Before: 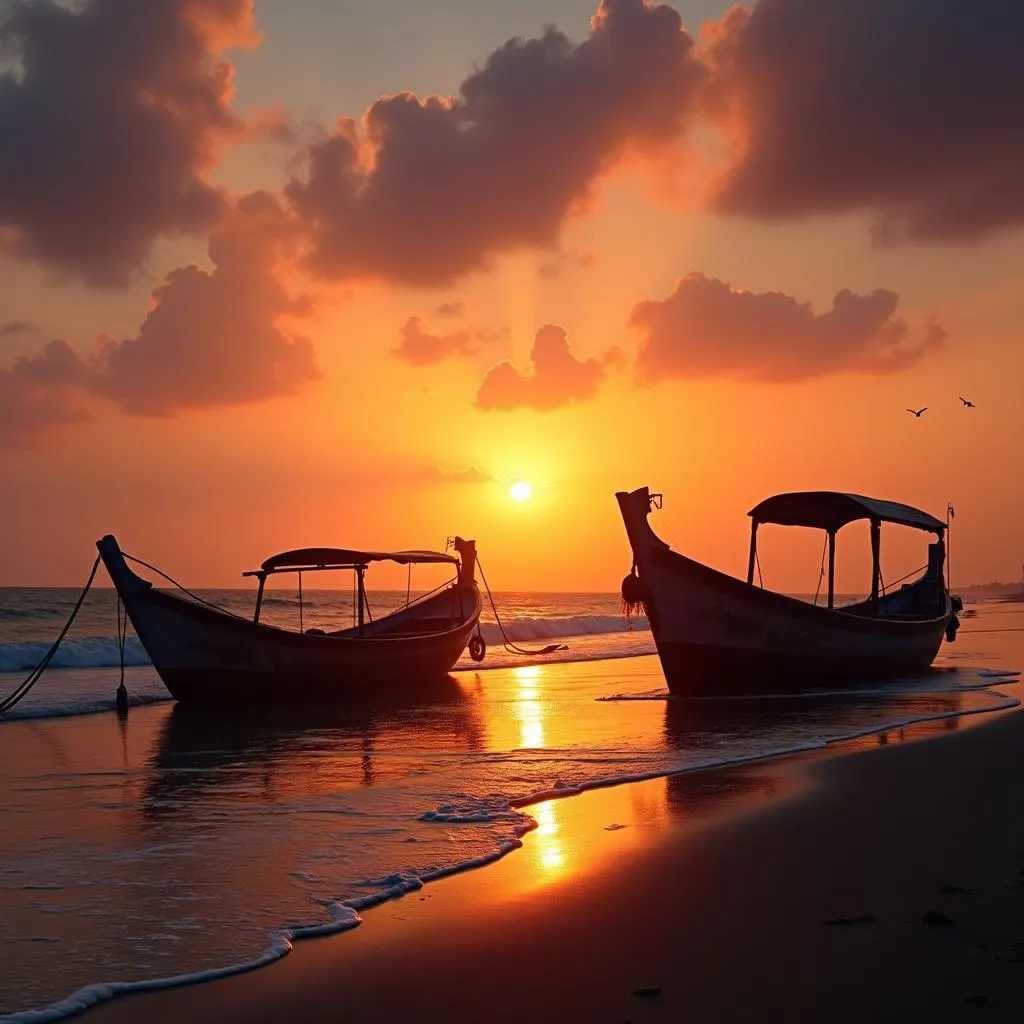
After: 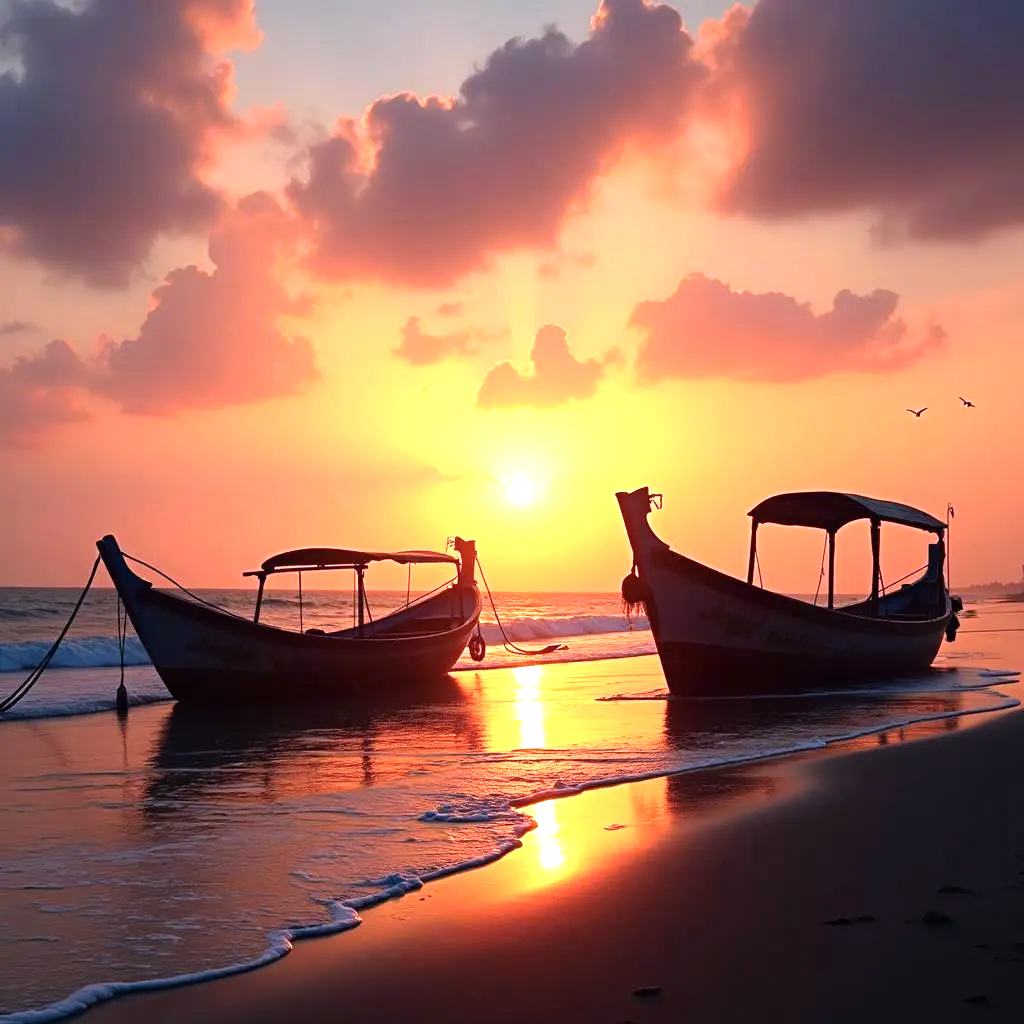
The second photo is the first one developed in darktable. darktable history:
color calibration: illuminant as shot in camera, x 0.37, y 0.382, temperature 4320.01 K
exposure: exposure 0.747 EV, compensate exposure bias true, compensate highlight preservation false
tone equalizer: -8 EV -0.436 EV, -7 EV -0.383 EV, -6 EV -0.298 EV, -5 EV -0.236 EV, -3 EV 0.233 EV, -2 EV 0.32 EV, -1 EV 0.394 EV, +0 EV 0.411 EV
